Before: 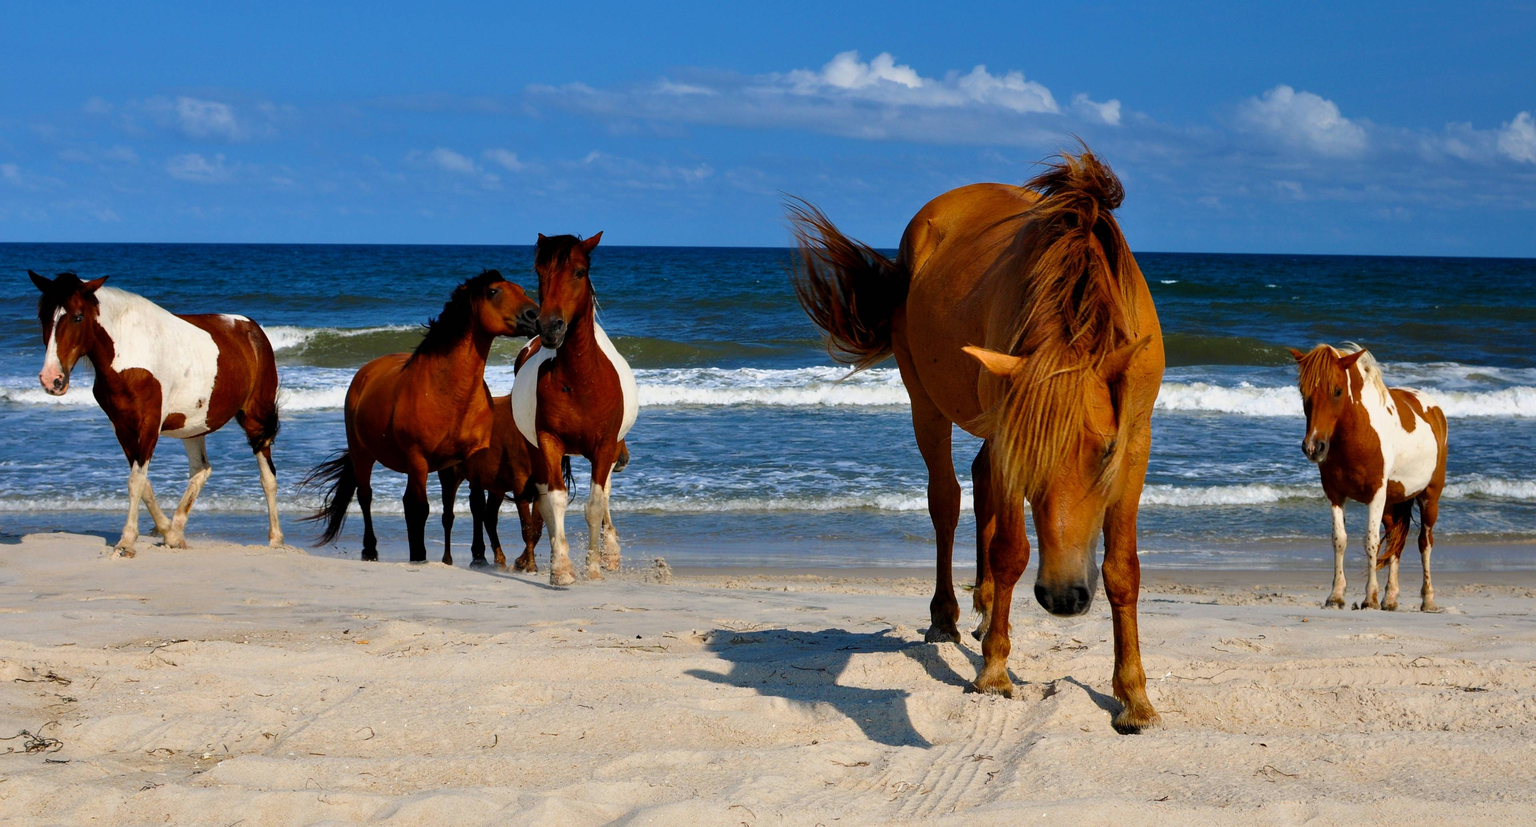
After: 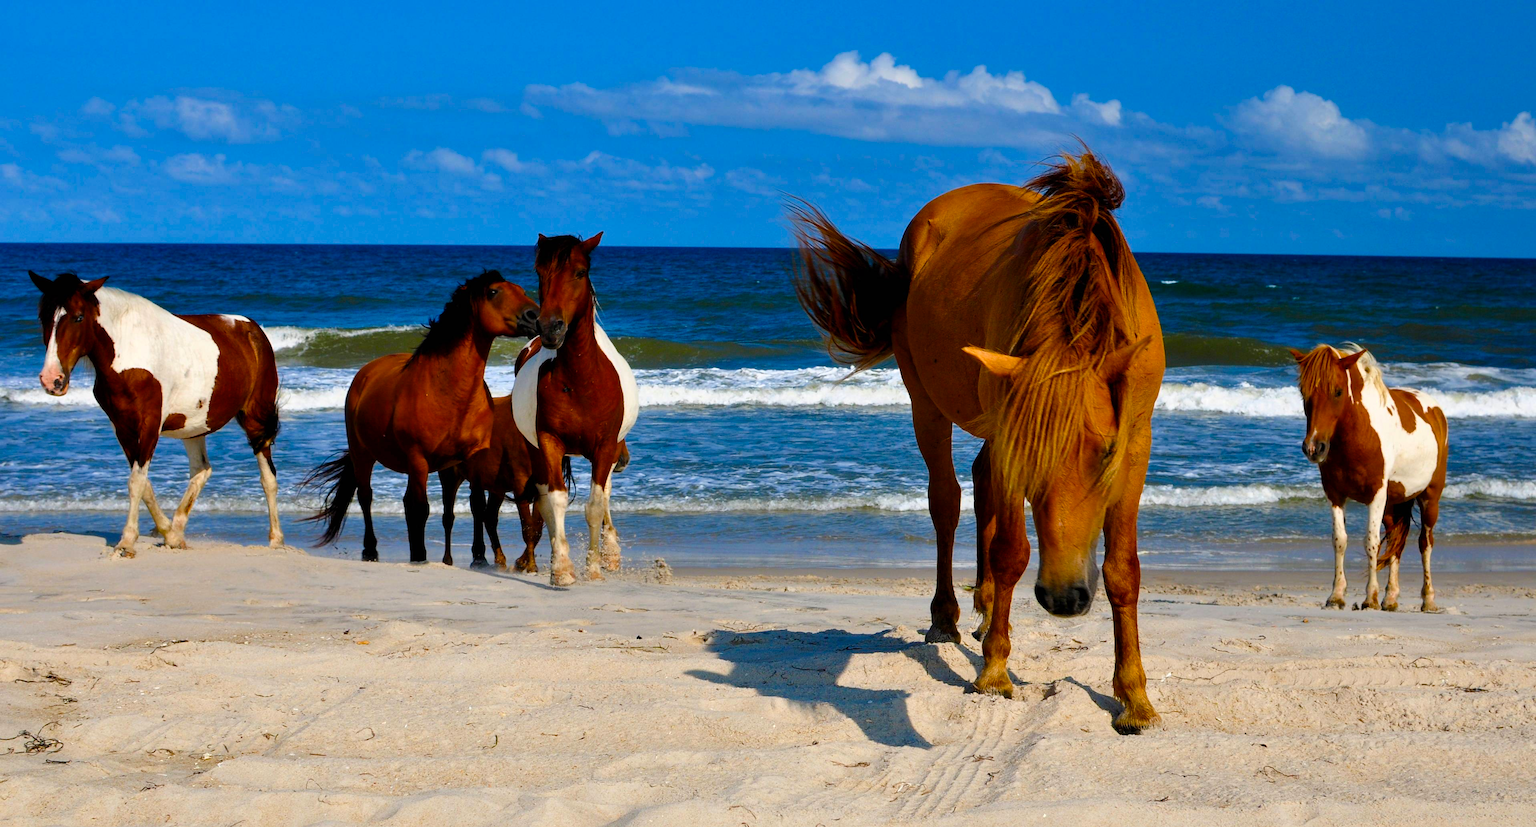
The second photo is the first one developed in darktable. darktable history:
color balance rgb: linear chroma grading › global chroma 8.12%, perceptual saturation grading › global saturation 9.07%, perceptual saturation grading › highlights -13.84%, perceptual saturation grading › mid-tones 14.88%, perceptual saturation grading › shadows 22.8%, perceptual brilliance grading › highlights 2.61%, global vibrance 12.07%
white balance: emerald 1
